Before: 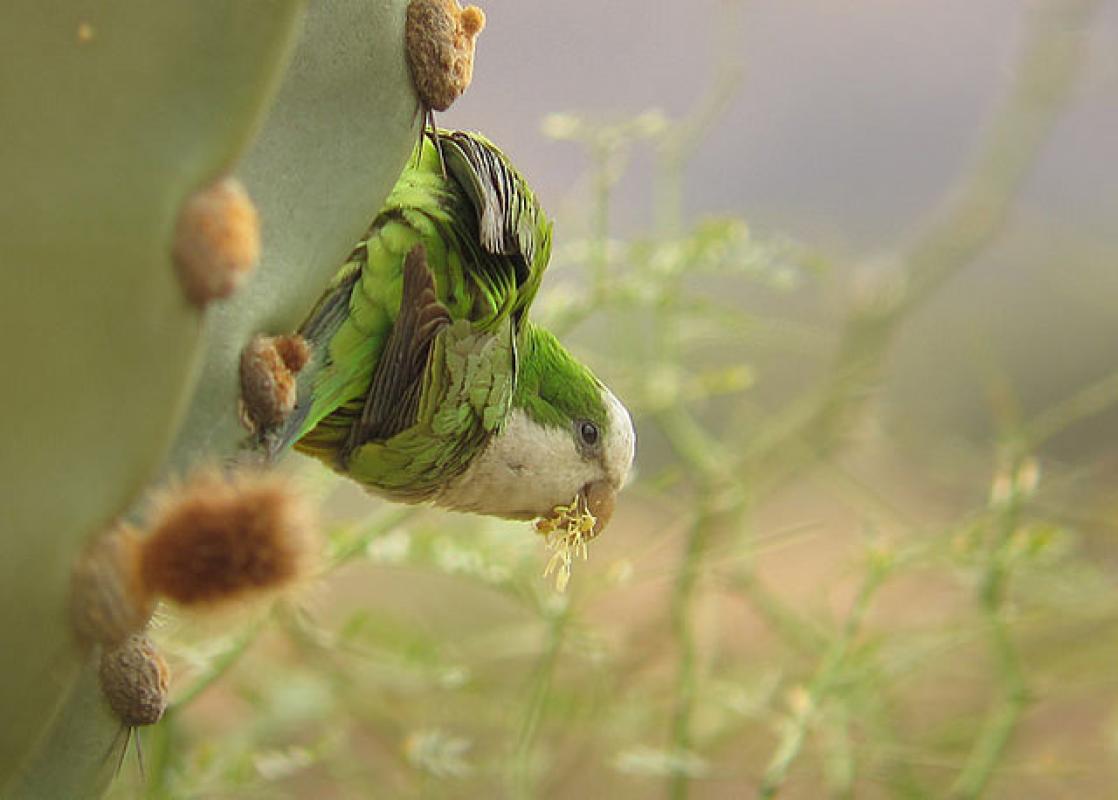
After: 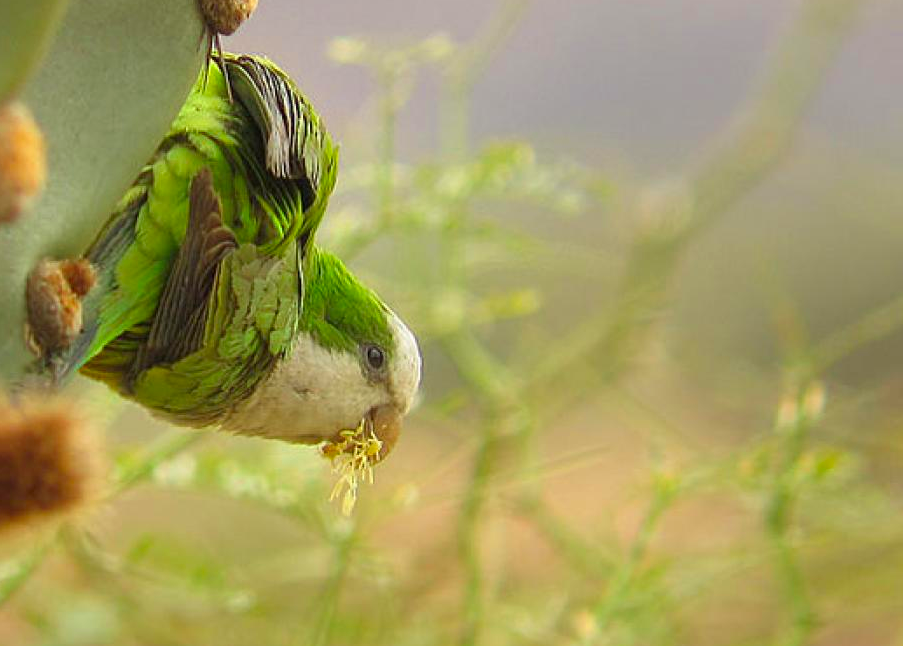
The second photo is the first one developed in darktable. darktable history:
crop: left 19.159%, top 9.58%, bottom 9.58%
color zones: curves: ch0 [(0, 0.613) (0.01, 0.613) (0.245, 0.448) (0.498, 0.529) (0.642, 0.665) (0.879, 0.777) (0.99, 0.613)]; ch1 [(0, 0) (0.143, 0) (0.286, 0) (0.429, 0) (0.571, 0) (0.714, 0) (0.857, 0)], mix -131.09%
